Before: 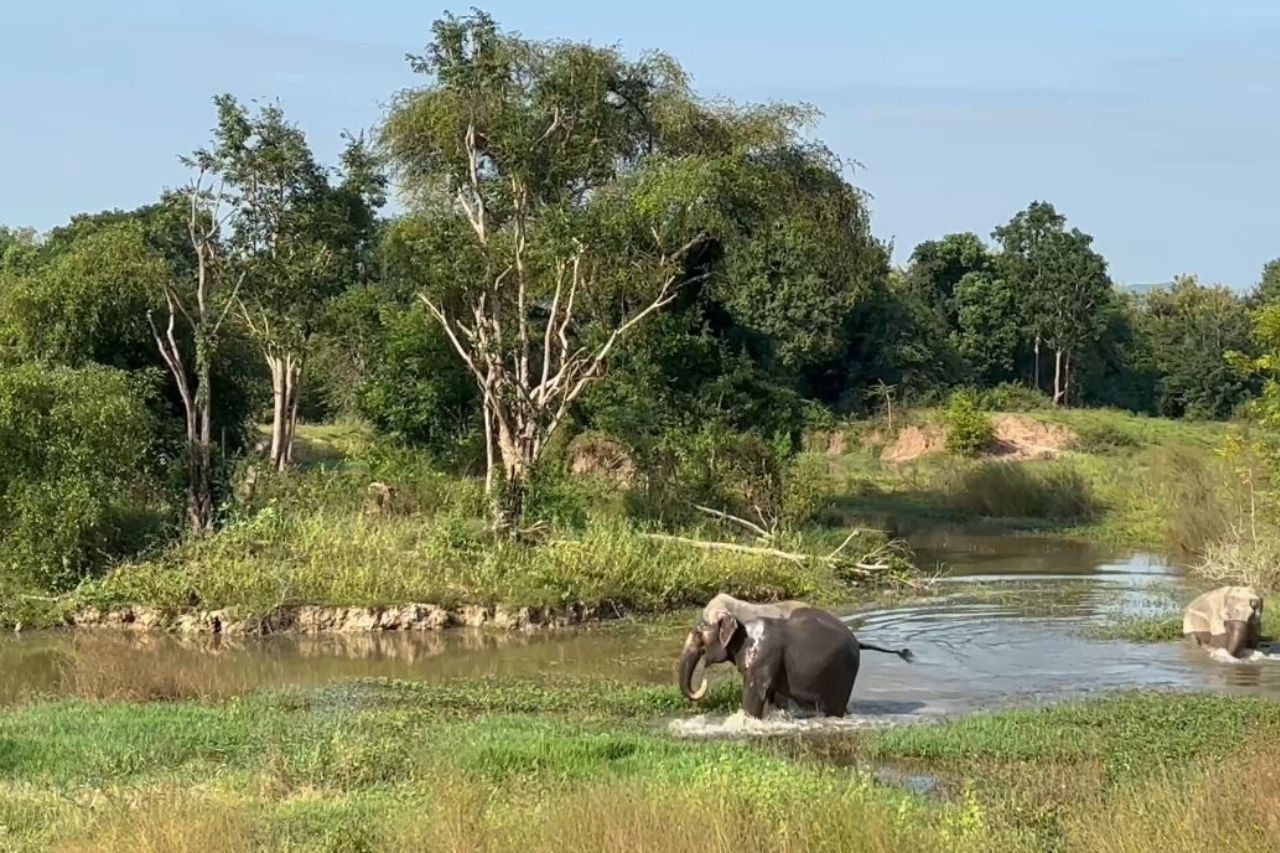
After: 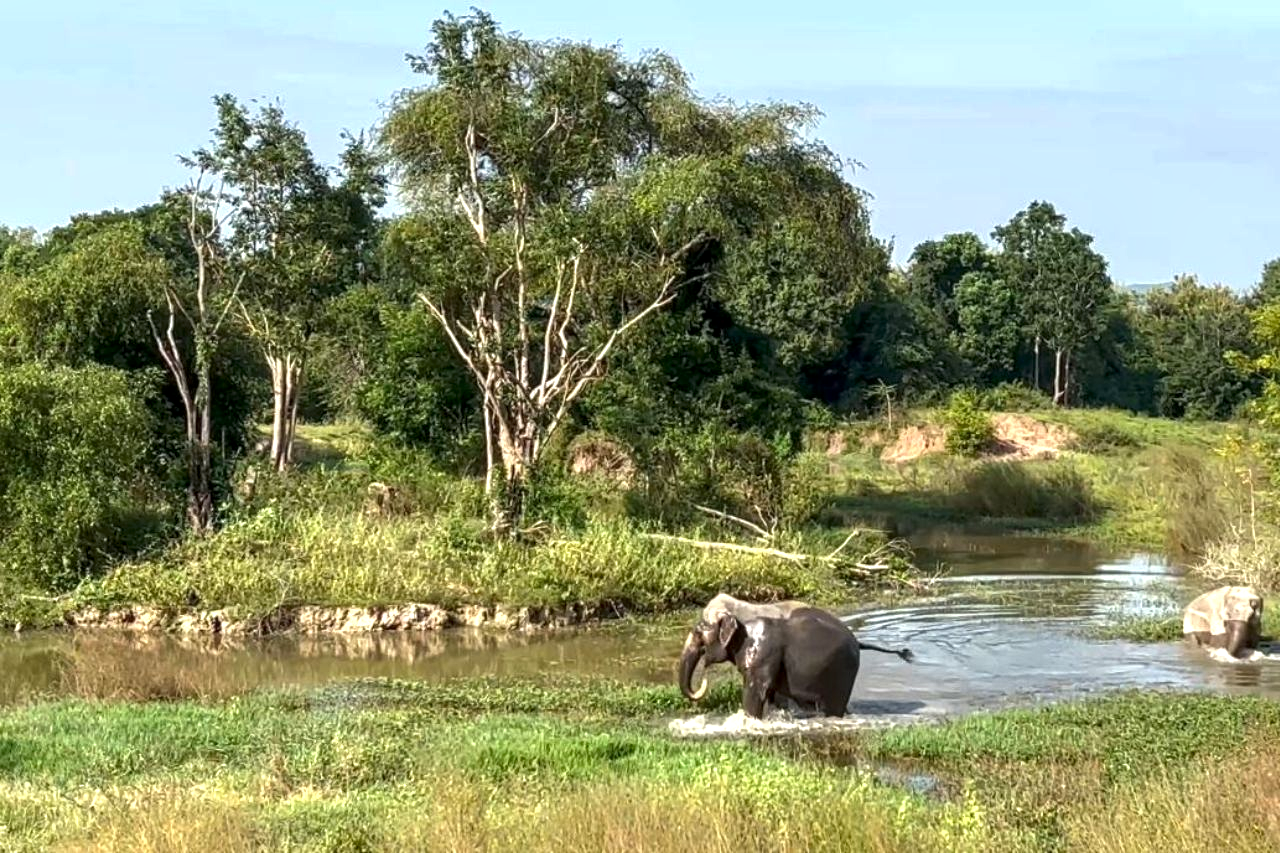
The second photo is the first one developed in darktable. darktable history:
local contrast: on, module defaults
contrast brightness saturation: brightness -0.09
exposure: exposure 0.559 EV, compensate highlight preservation false
